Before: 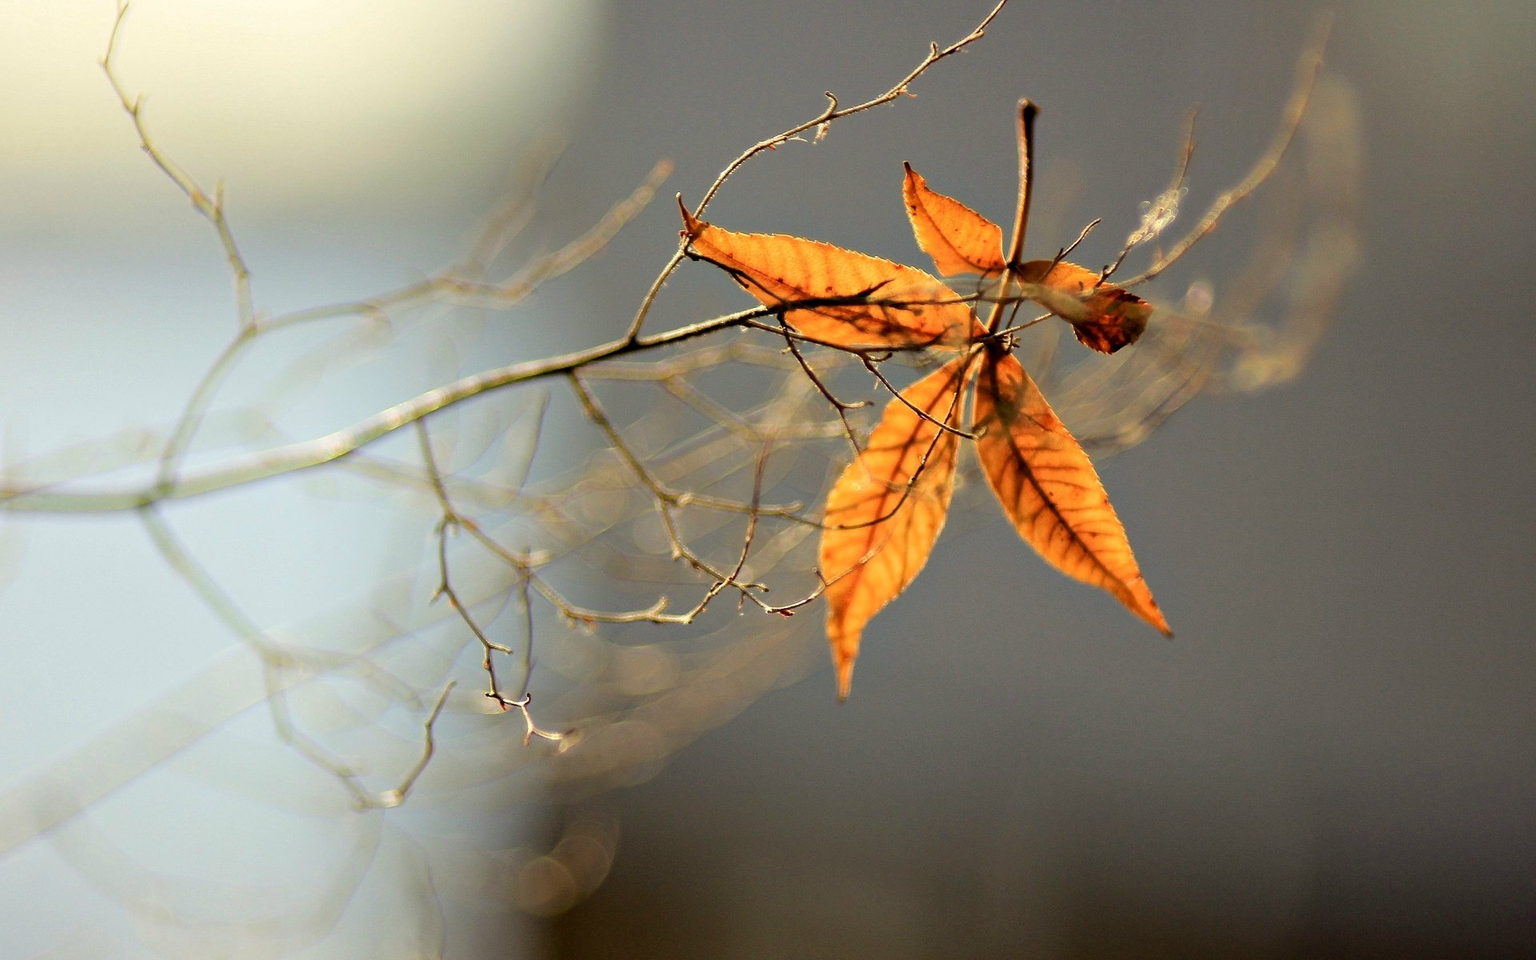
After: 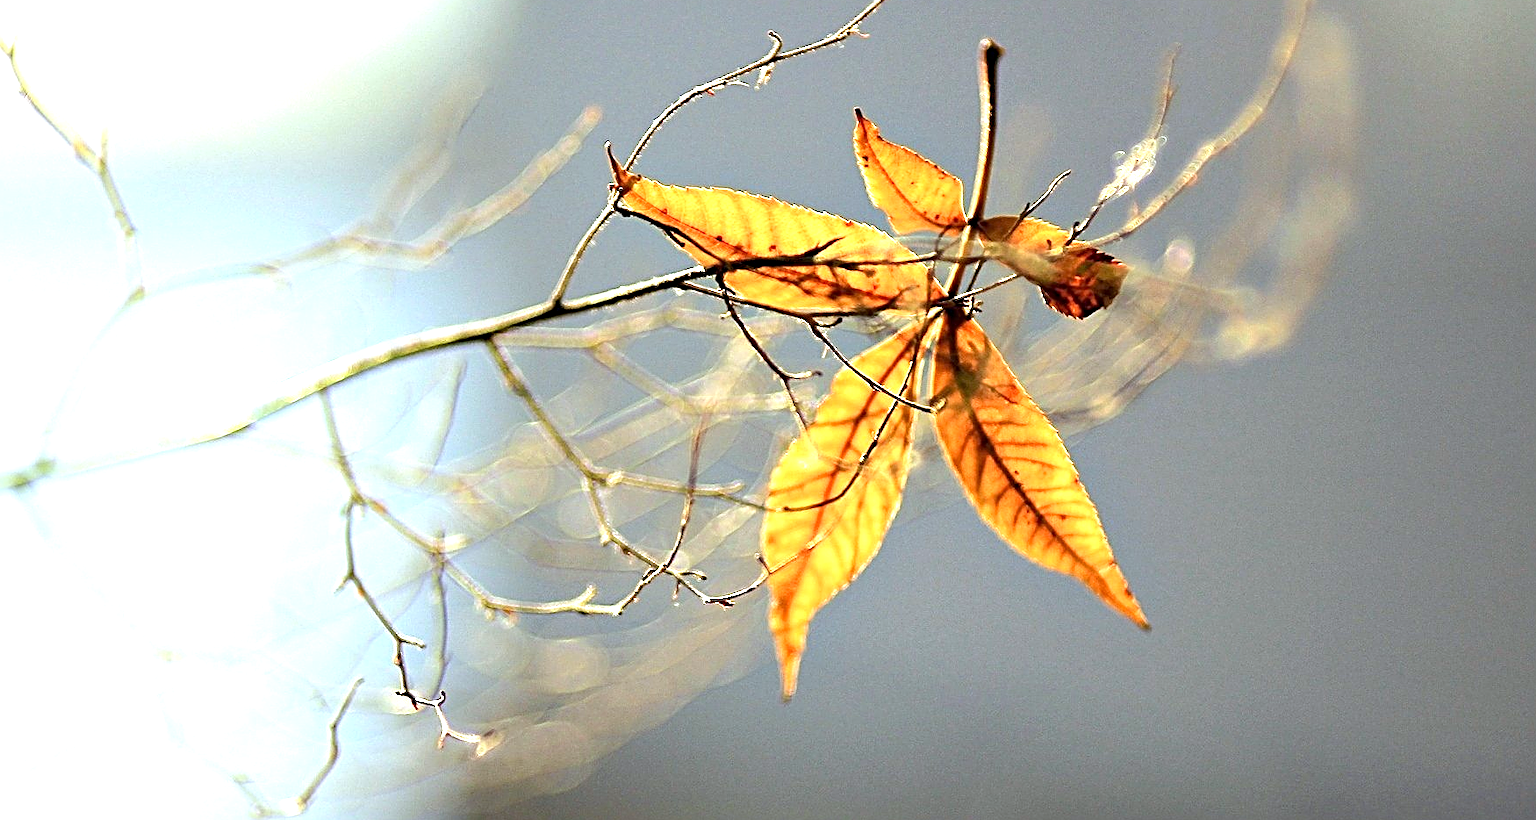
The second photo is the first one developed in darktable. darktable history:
white balance: red 0.924, blue 1.095
sharpen: radius 3.025, amount 0.757
tone equalizer: -8 EV -0.55 EV
exposure: black level correction 0, exposure 1.2 EV, compensate exposure bias true, compensate highlight preservation false
crop: left 8.155%, top 6.611%, bottom 15.385%
